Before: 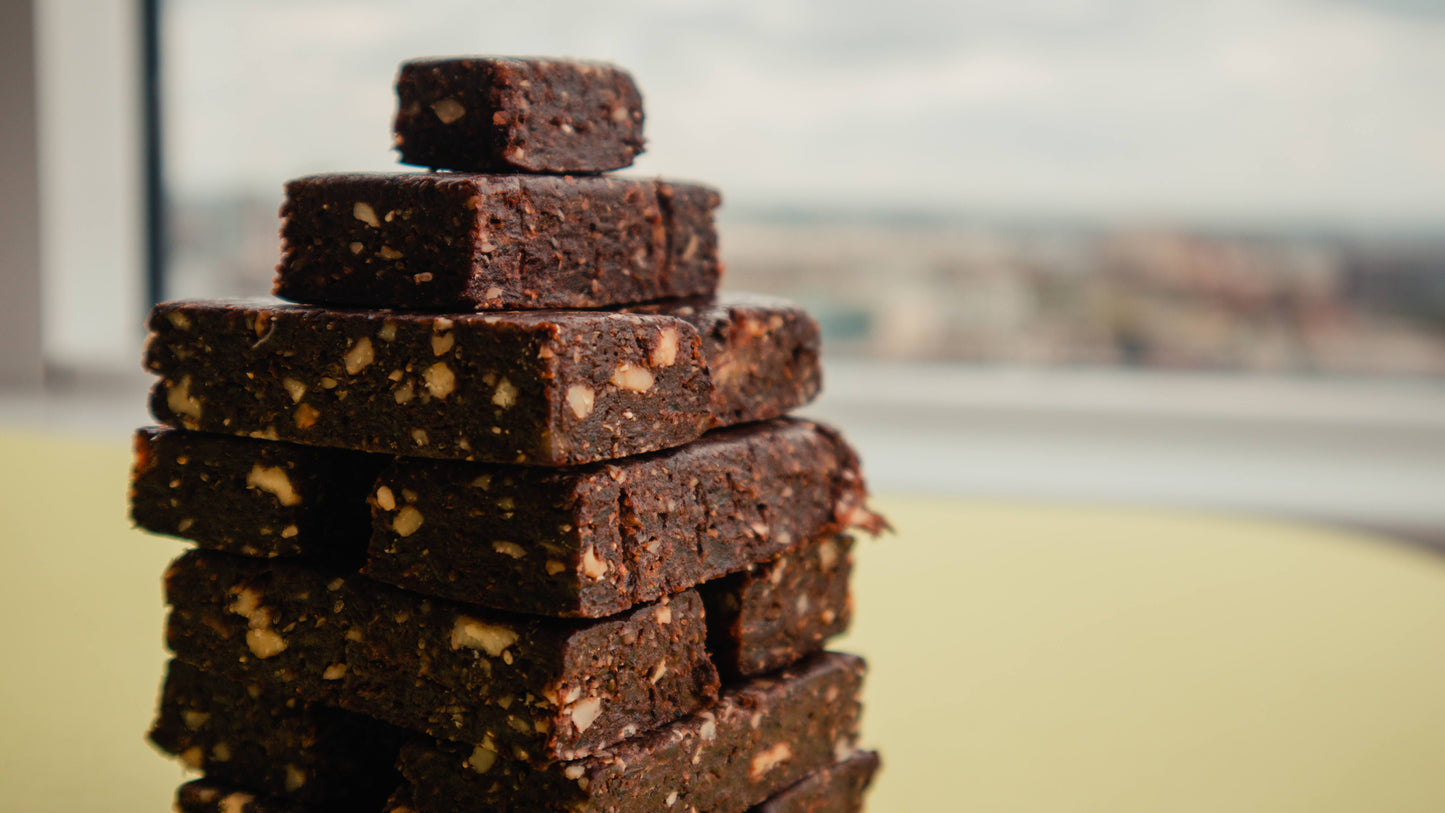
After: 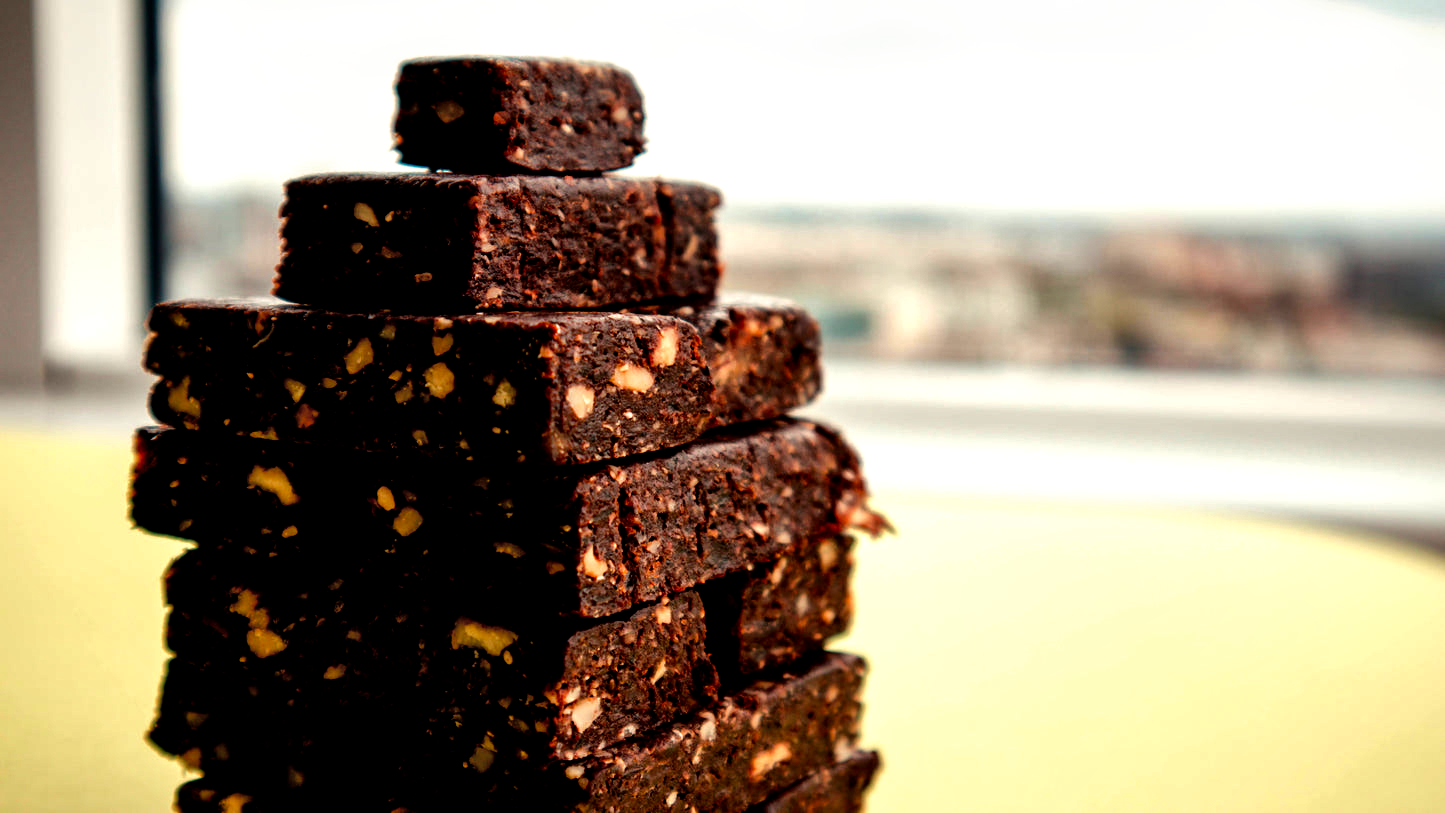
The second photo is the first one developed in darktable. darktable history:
local contrast: mode bilateral grid, contrast 20, coarseness 50, detail 144%, midtone range 0.2
filmic rgb: black relative exposure -8.2 EV, white relative exposure 2.2 EV, threshold 3 EV, hardness 7.11, latitude 85.74%, contrast 1.696, highlights saturation mix -4%, shadows ↔ highlights balance -2.69%, preserve chrominance no, color science v5 (2021), contrast in shadows safe, contrast in highlights safe, enable highlight reconstruction true
